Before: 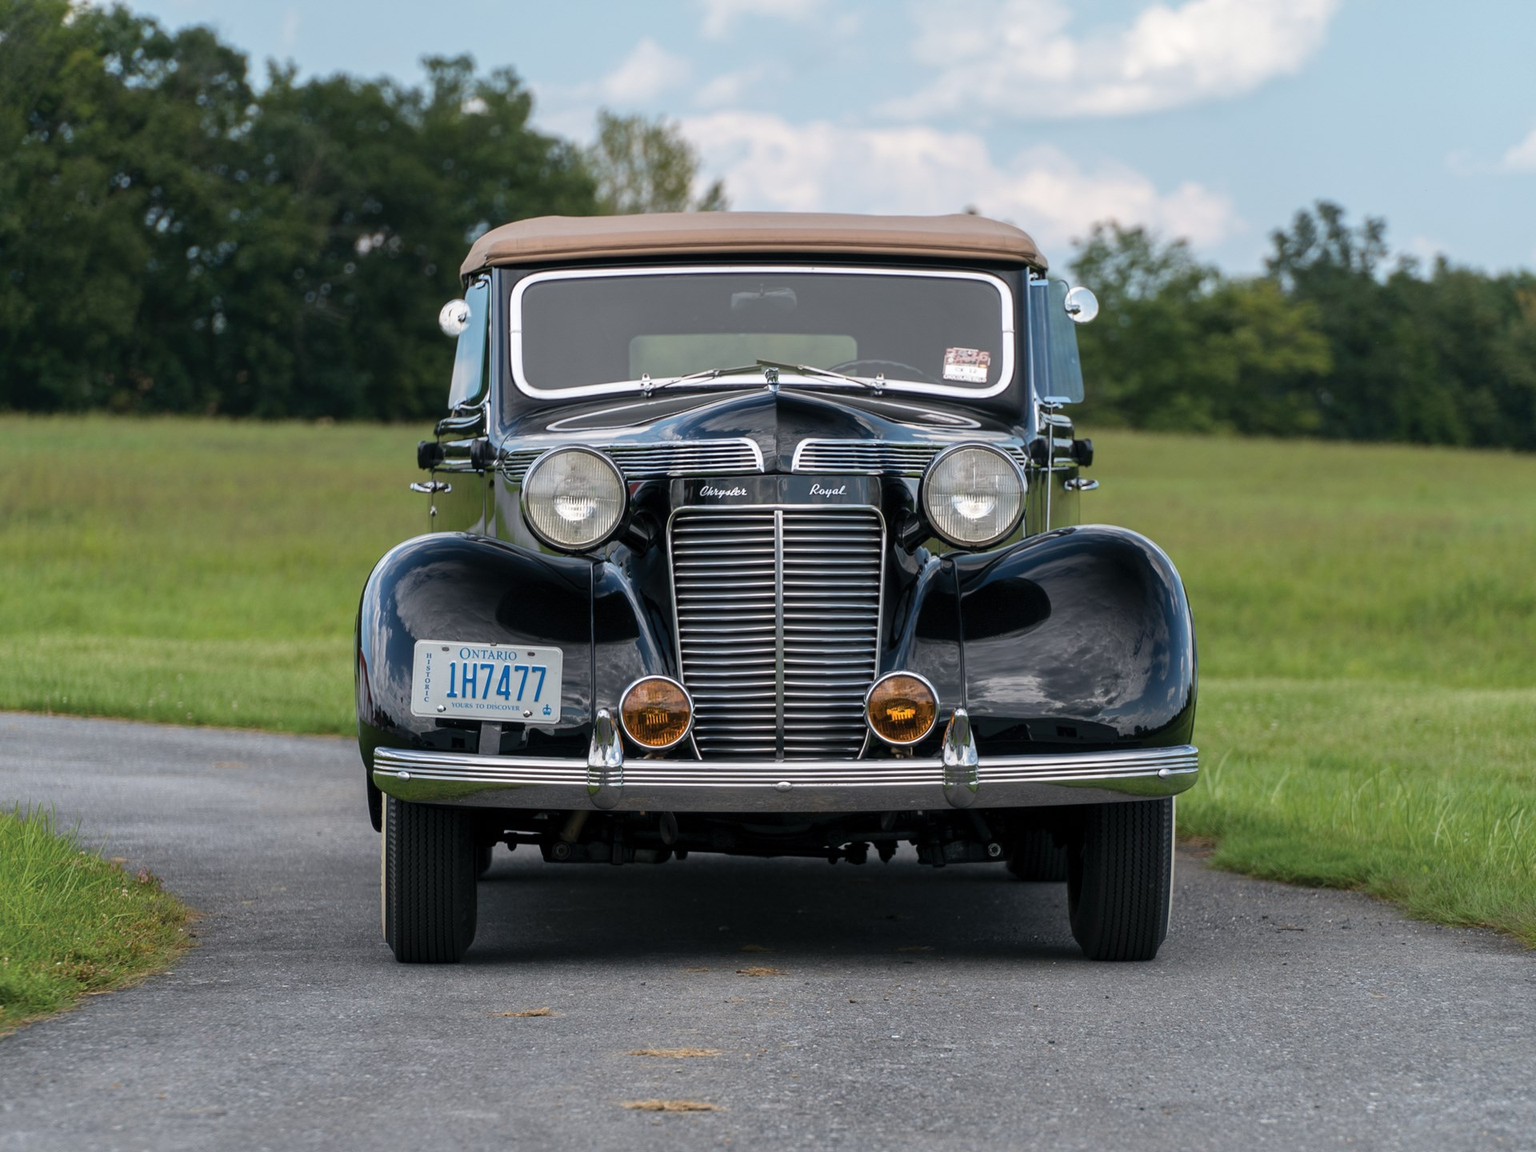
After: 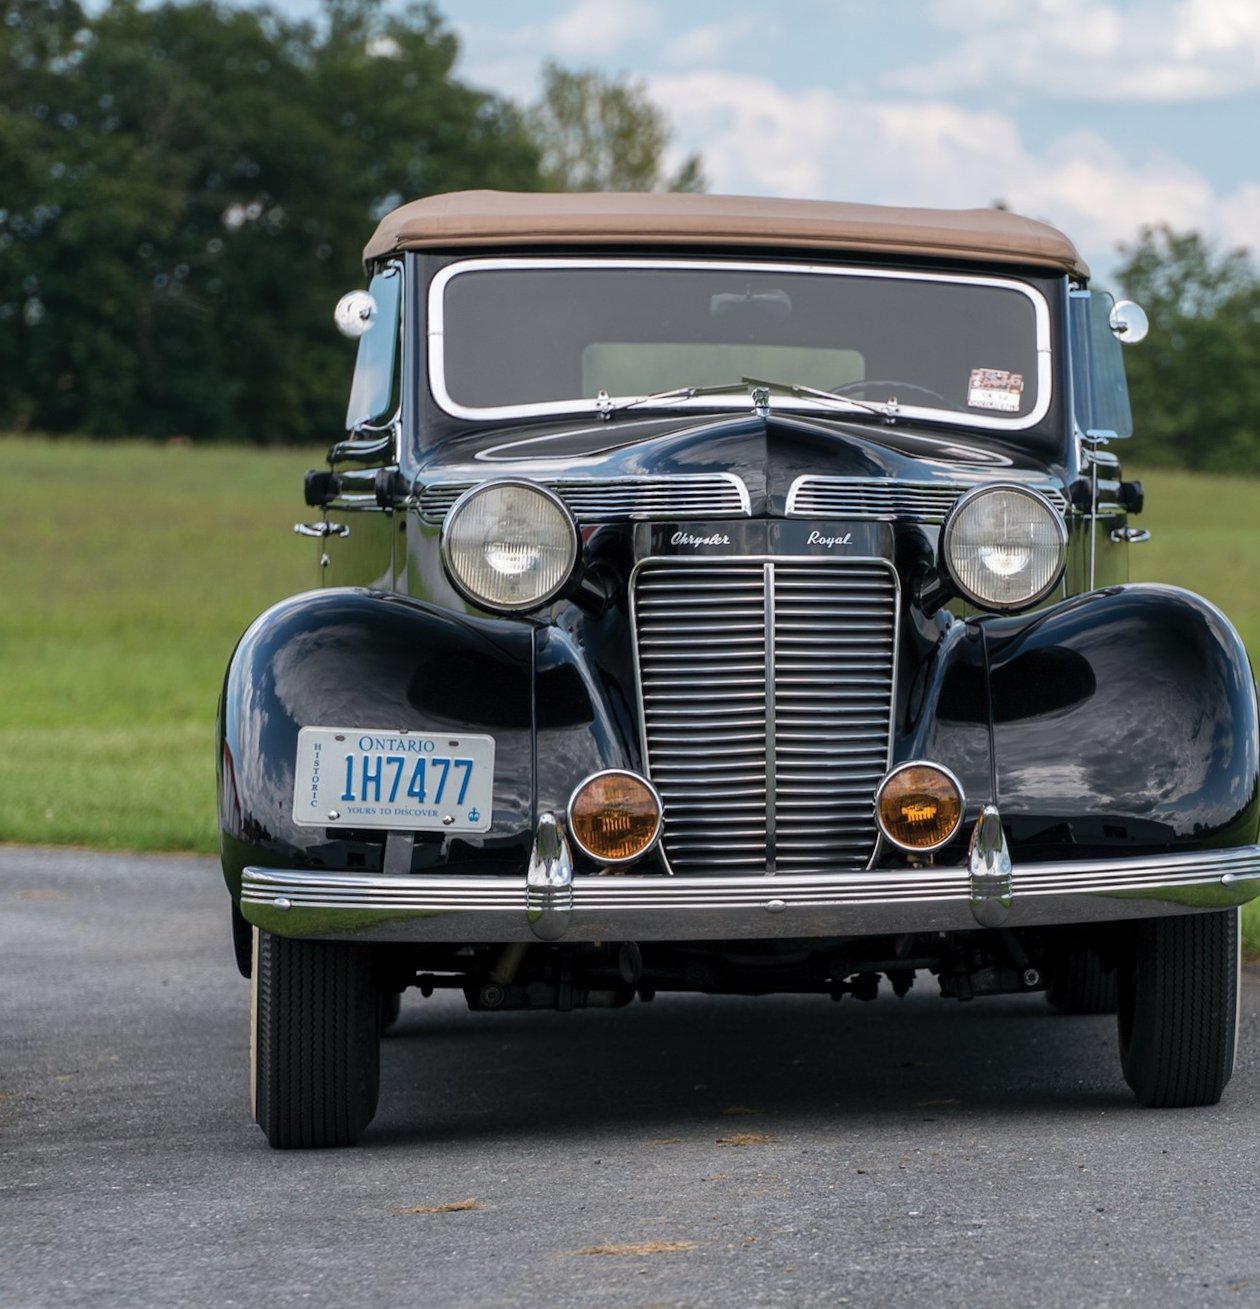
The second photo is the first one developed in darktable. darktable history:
crop and rotate: left 14.436%, right 18.898%
rotate and perspective: rotation -0.013°, lens shift (vertical) -0.027, lens shift (horizontal) 0.178, crop left 0.016, crop right 0.989, crop top 0.082, crop bottom 0.918
